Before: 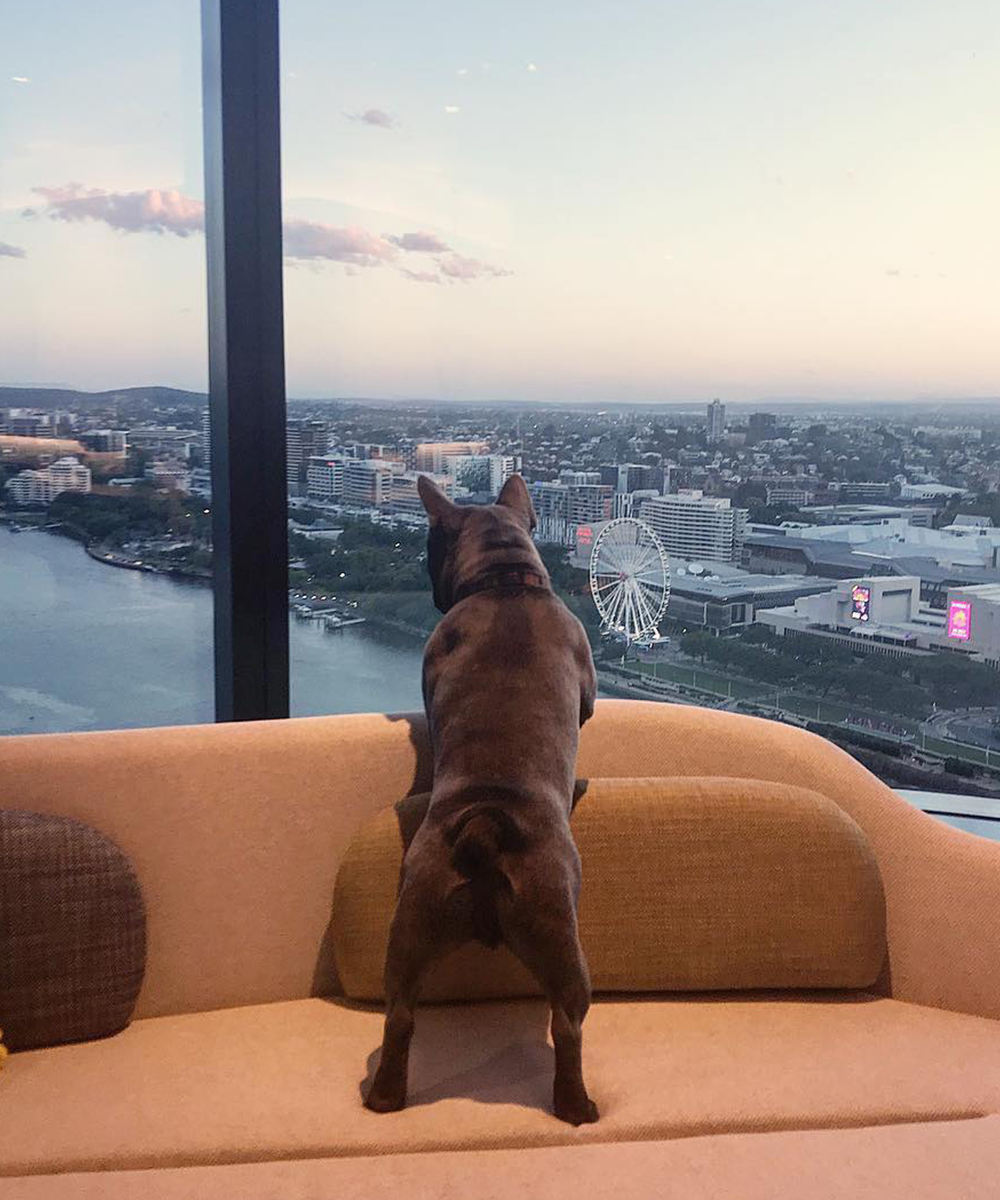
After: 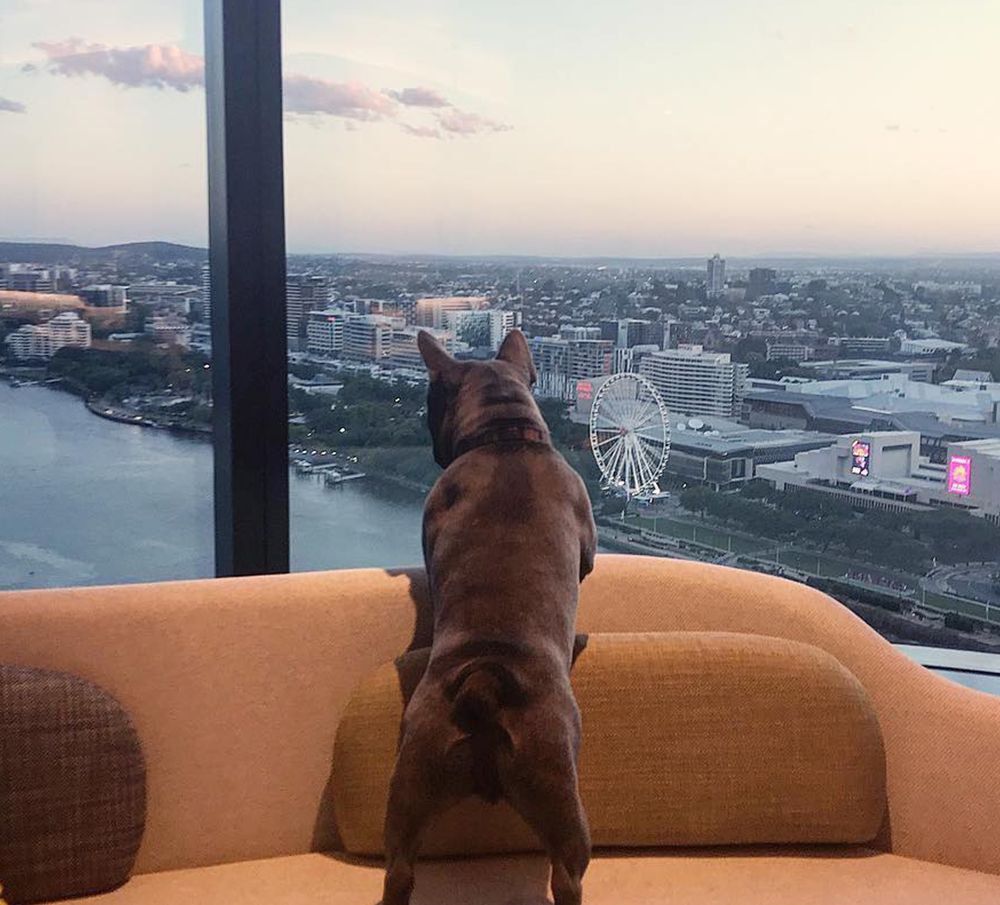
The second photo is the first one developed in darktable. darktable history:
crop and rotate: top 12.091%, bottom 12.451%
